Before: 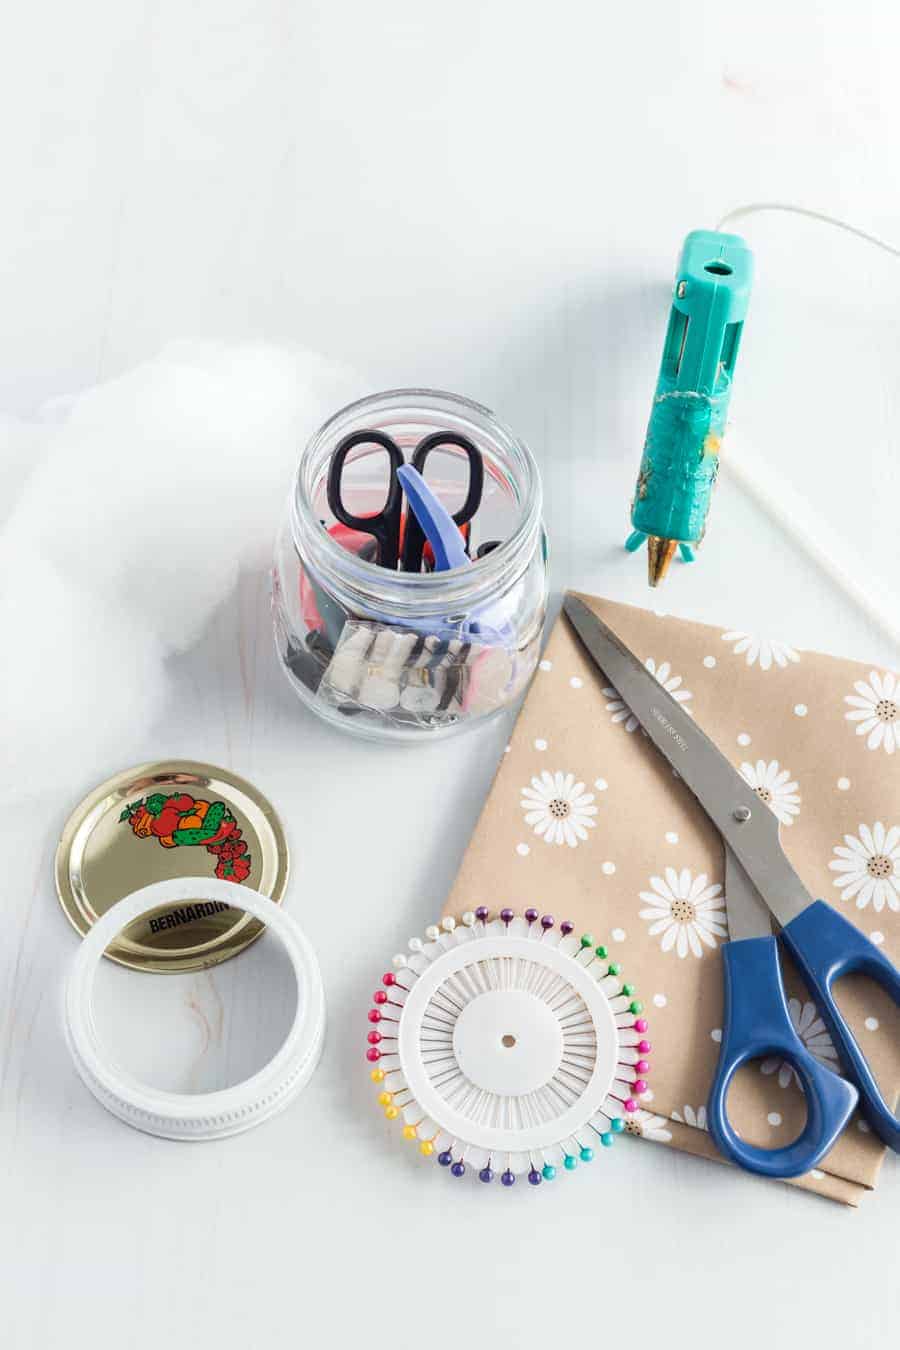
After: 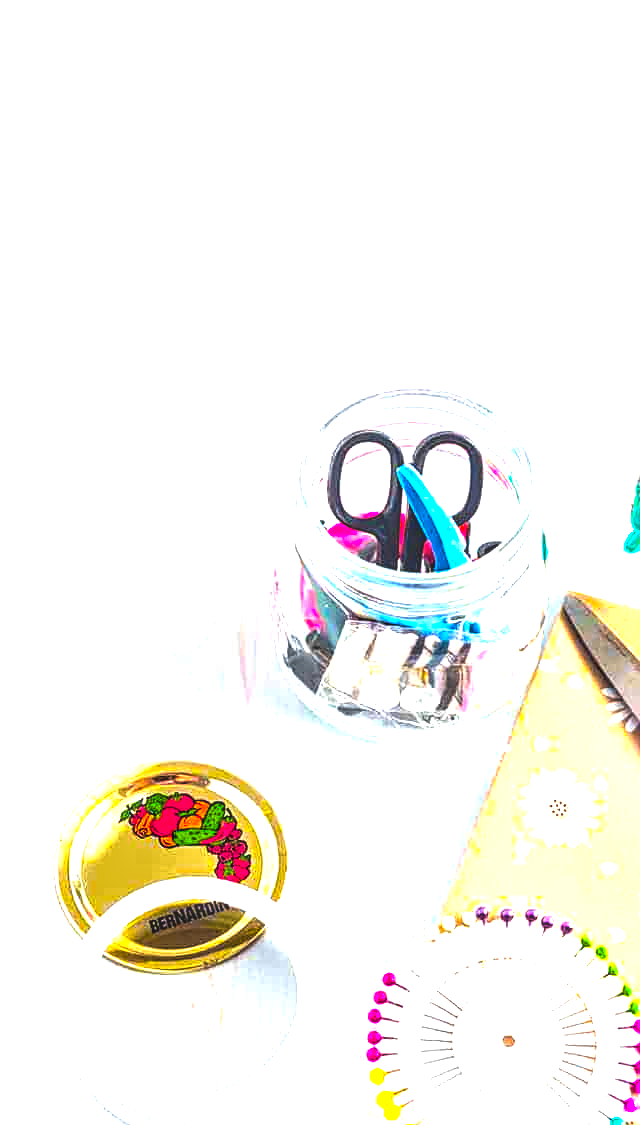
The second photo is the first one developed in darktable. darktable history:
color balance rgb: linear chroma grading › highlights 100%, linear chroma grading › global chroma 23.41%, perceptual saturation grading › global saturation 35.38%, hue shift -10.68°, perceptual brilliance grading › highlights 47.25%, perceptual brilliance grading › mid-tones 22.2%, perceptual brilliance grading › shadows -5.93%
sharpen: on, module defaults
crop: right 28.885%, bottom 16.626%
local contrast: detail 130%
